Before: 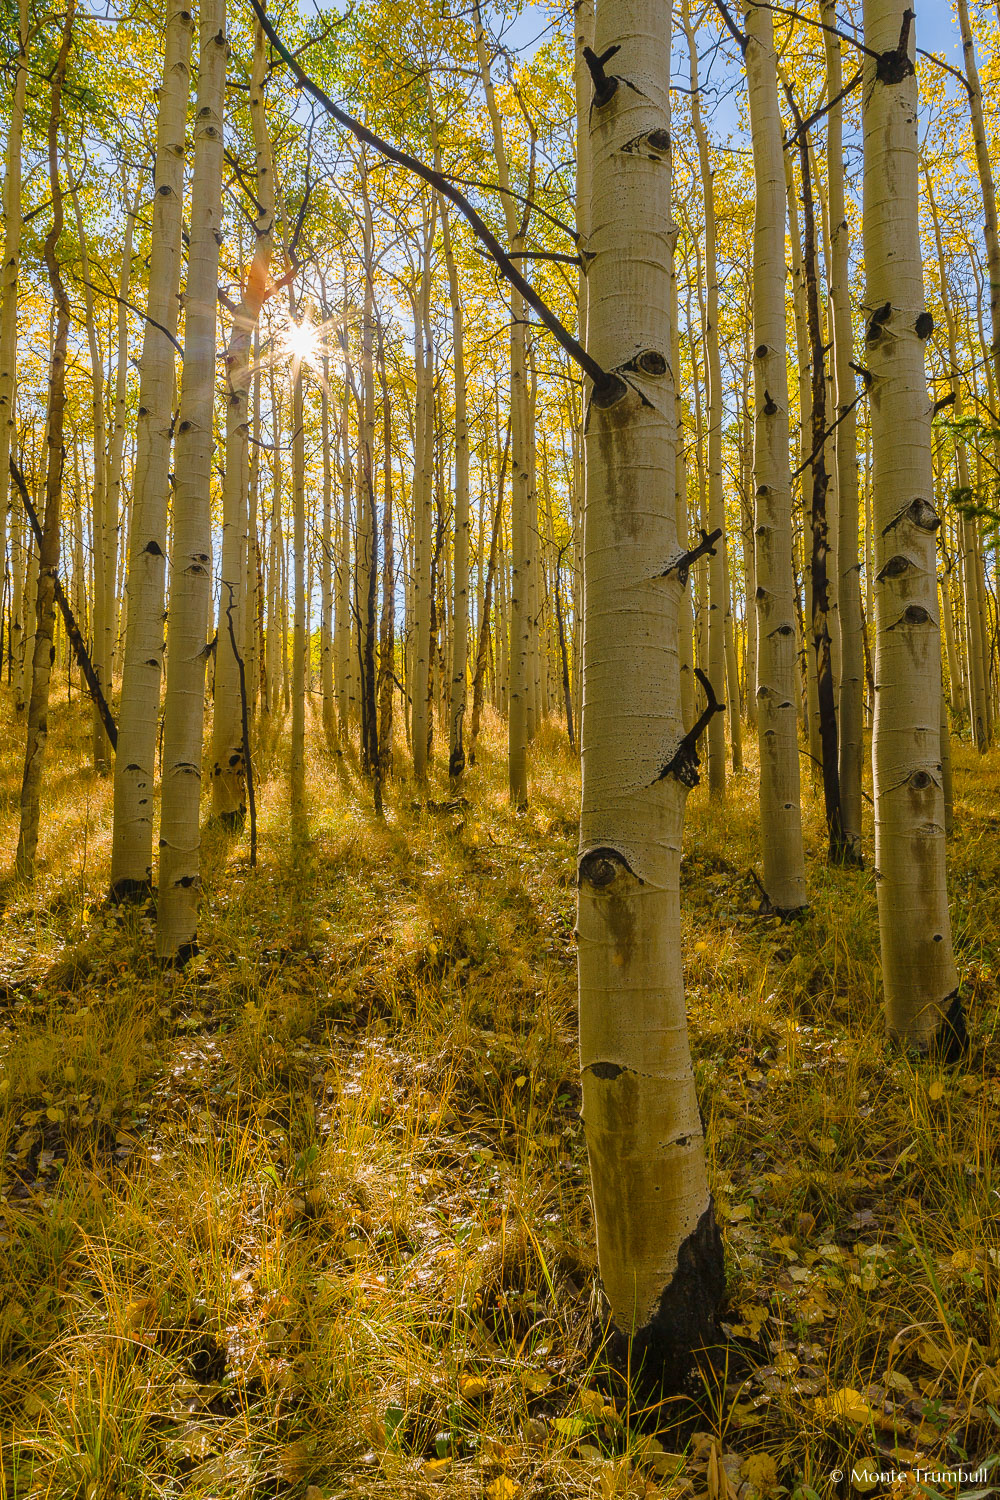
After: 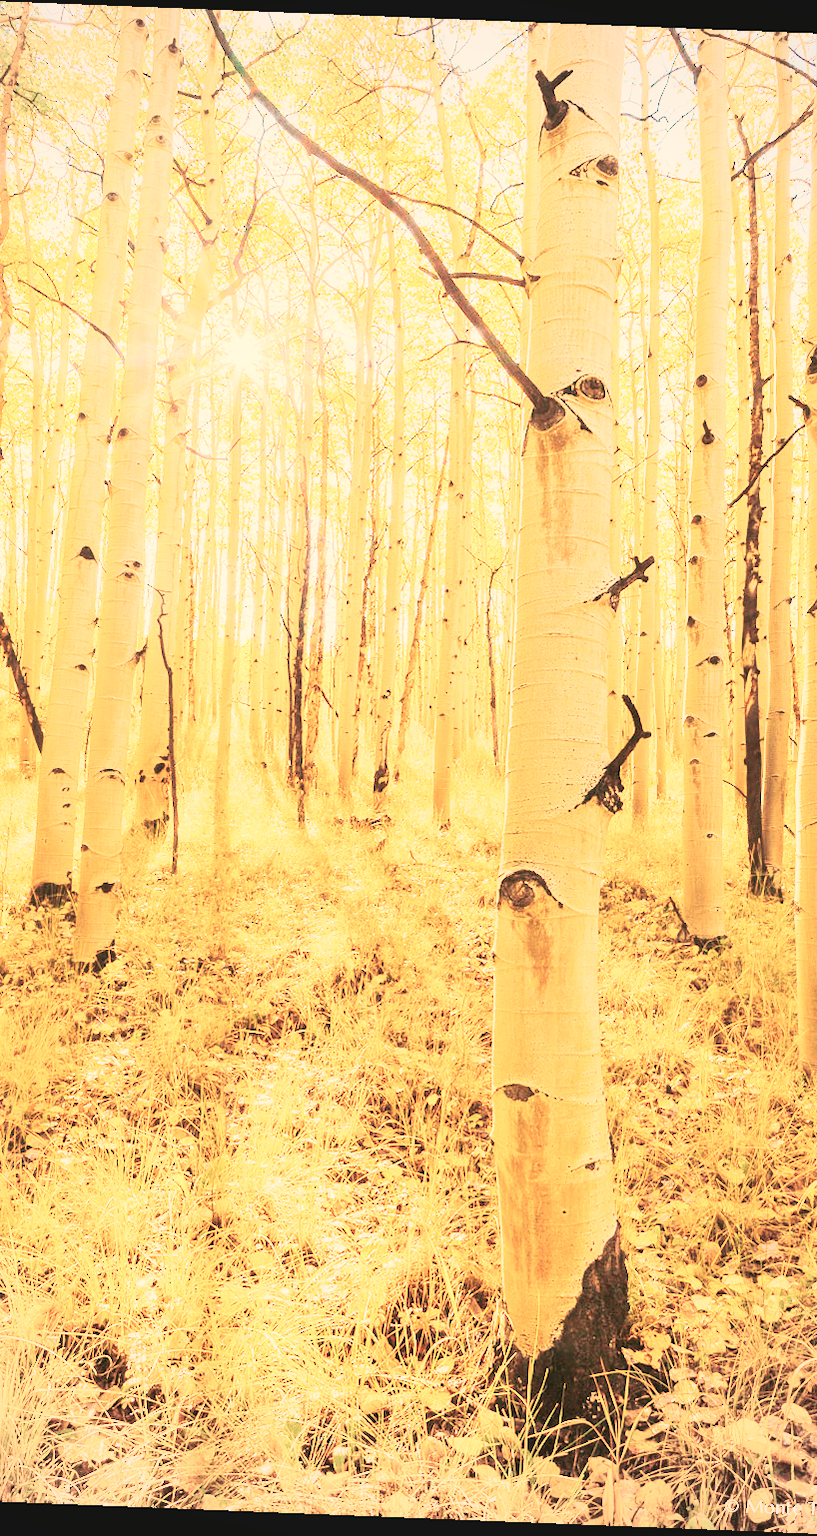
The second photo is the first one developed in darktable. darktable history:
tone curve: curves: ch0 [(0.003, 0.032) (0.037, 0.037) (0.142, 0.117) (0.279, 0.311) (0.405, 0.49) (0.526, 0.651) (0.722, 0.857) (0.875, 0.946) (1, 0.98)]; ch1 [(0, 0) (0.305, 0.325) (0.453, 0.437) (0.482, 0.473) (0.501, 0.498) (0.515, 0.523) (0.559, 0.591) (0.6, 0.659) (0.656, 0.71) (1, 1)]; ch2 [(0, 0) (0.323, 0.277) (0.424, 0.396) (0.479, 0.484) (0.499, 0.502) (0.515, 0.537) (0.564, 0.595) (0.644, 0.703) (0.742, 0.803) (1, 1)], color space Lab, independent channels, preserve colors none
vignetting: brightness -0.167
crop: left 9.88%, right 12.664%
white balance: red 1.467, blue 0.684
base curve: curves: ch0 [(0, 0.007) (0.028, 0.063) (0.121, 0.311) (0.46, 0.743) (0.859, 0.957) (1, 1)], preserve colors none
rotate and perspective: rotation 2.27°, automatic cropping off
exposure: black level correction 0, exposure 1.1 EV, compensate exposure bias true, compensate highlight preservation false
contrast brightness saturation: contrast -0.05, saturation -0.41
